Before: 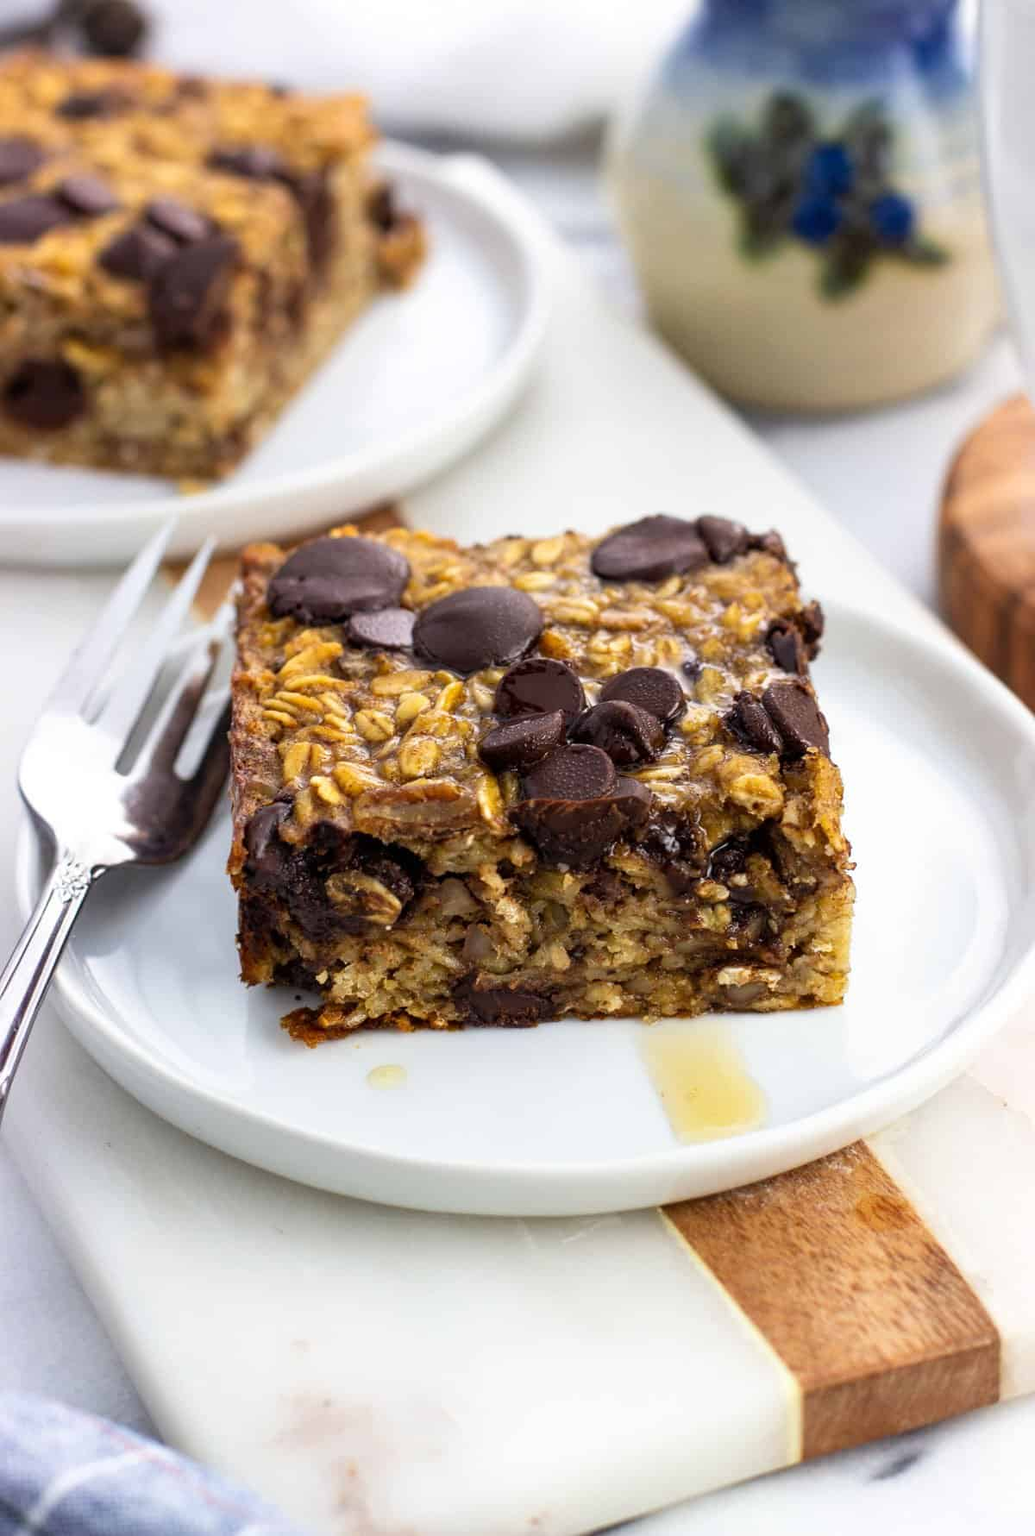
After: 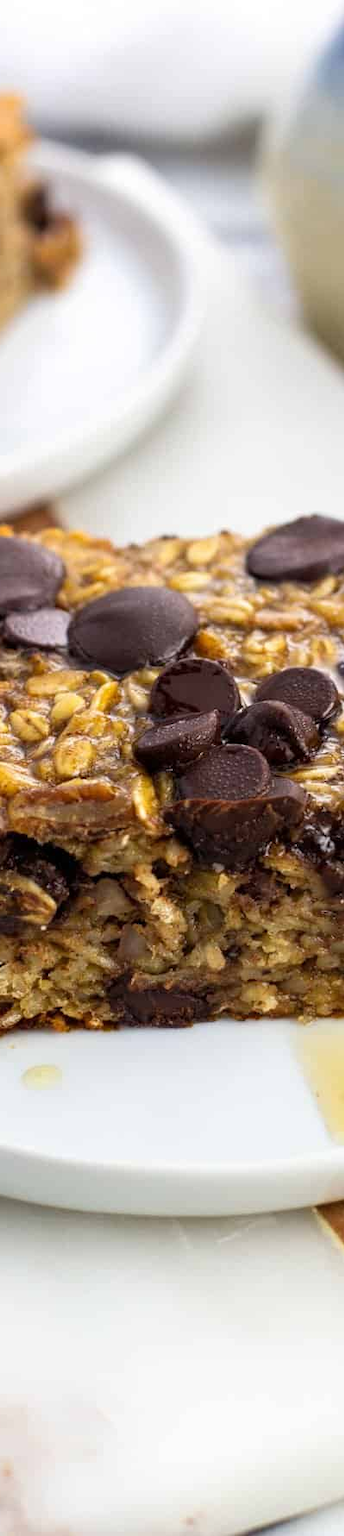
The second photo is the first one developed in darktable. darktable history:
crop: left 33.343%, right 33.371%
